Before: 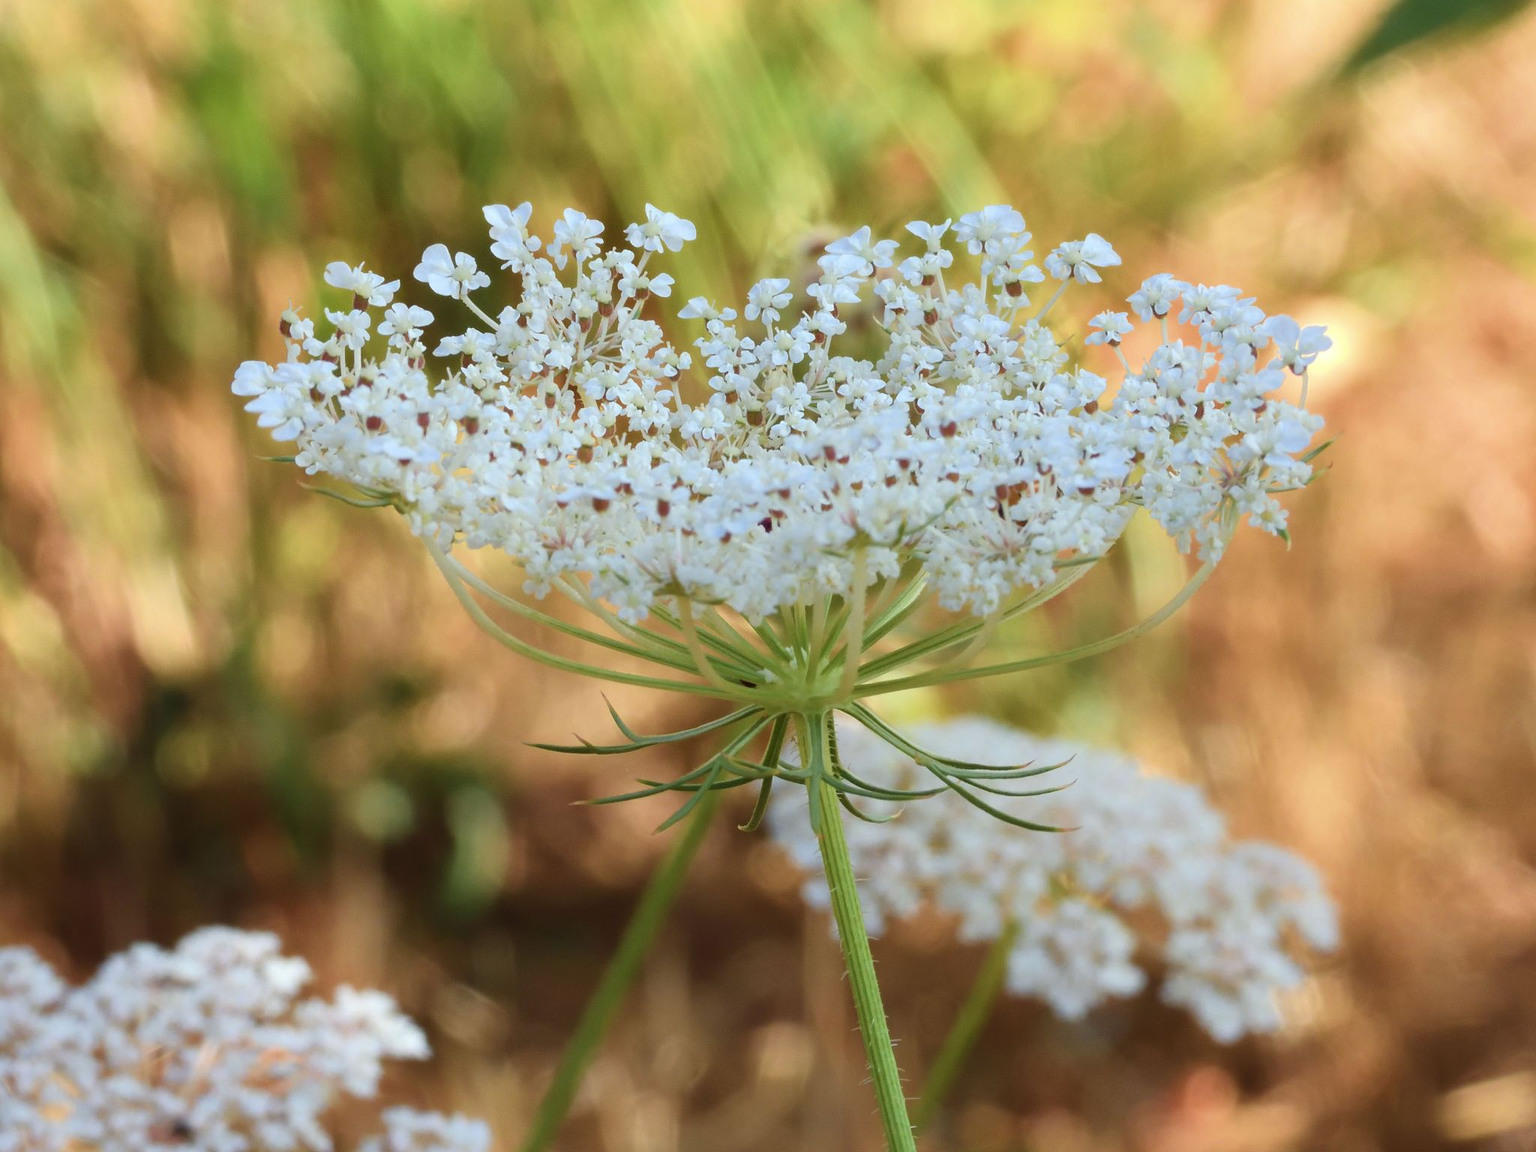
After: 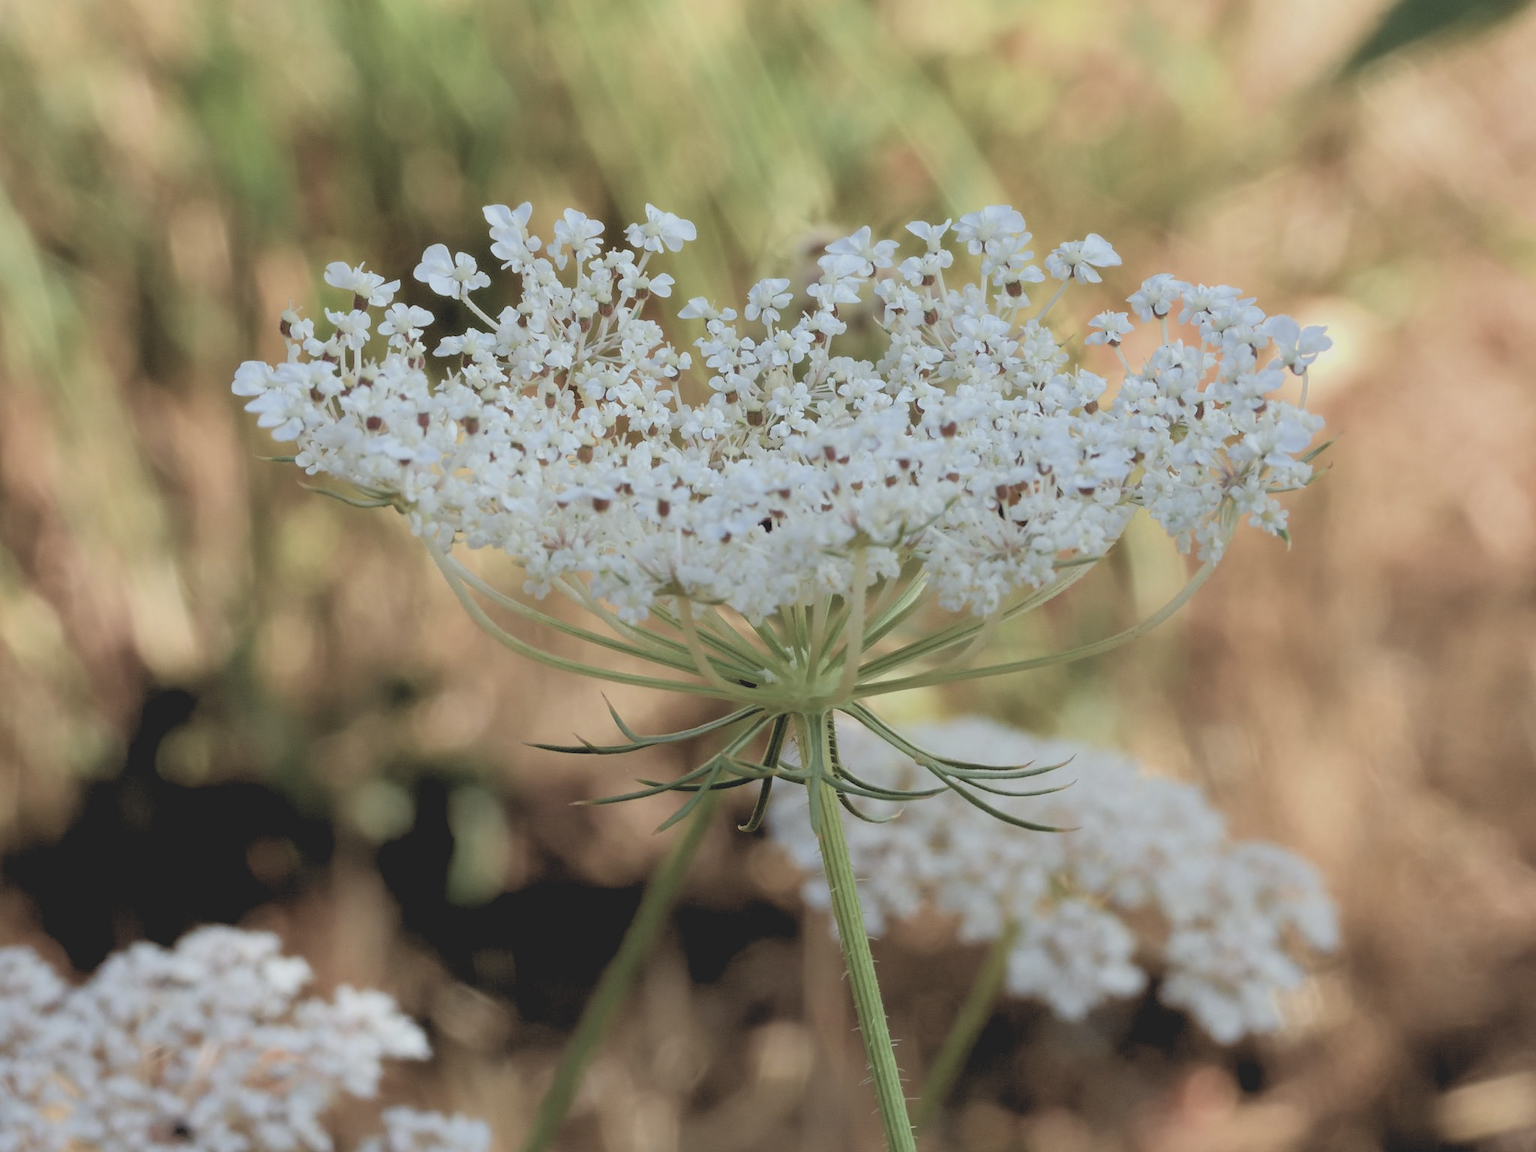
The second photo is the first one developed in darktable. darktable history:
contrast brightness saturation: contrast -0.26, saturation -0.43
rgb levels: levels [[0.034, 0.472, 0.904], [0, 0.5, 1], [0, 0.5, 1]]
